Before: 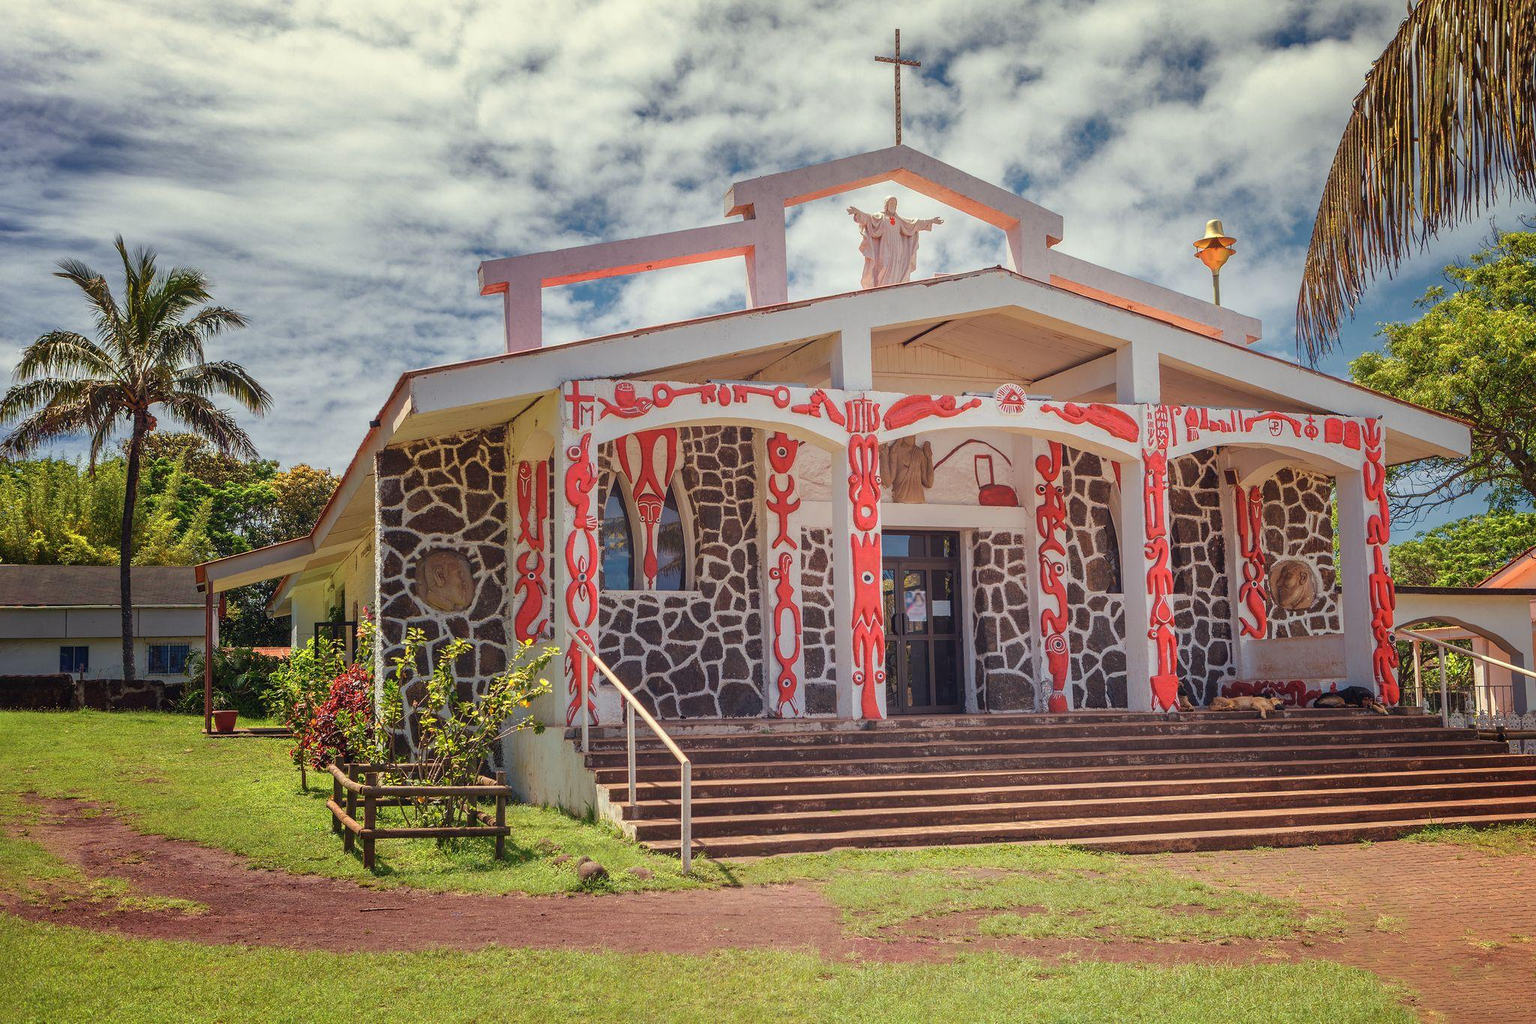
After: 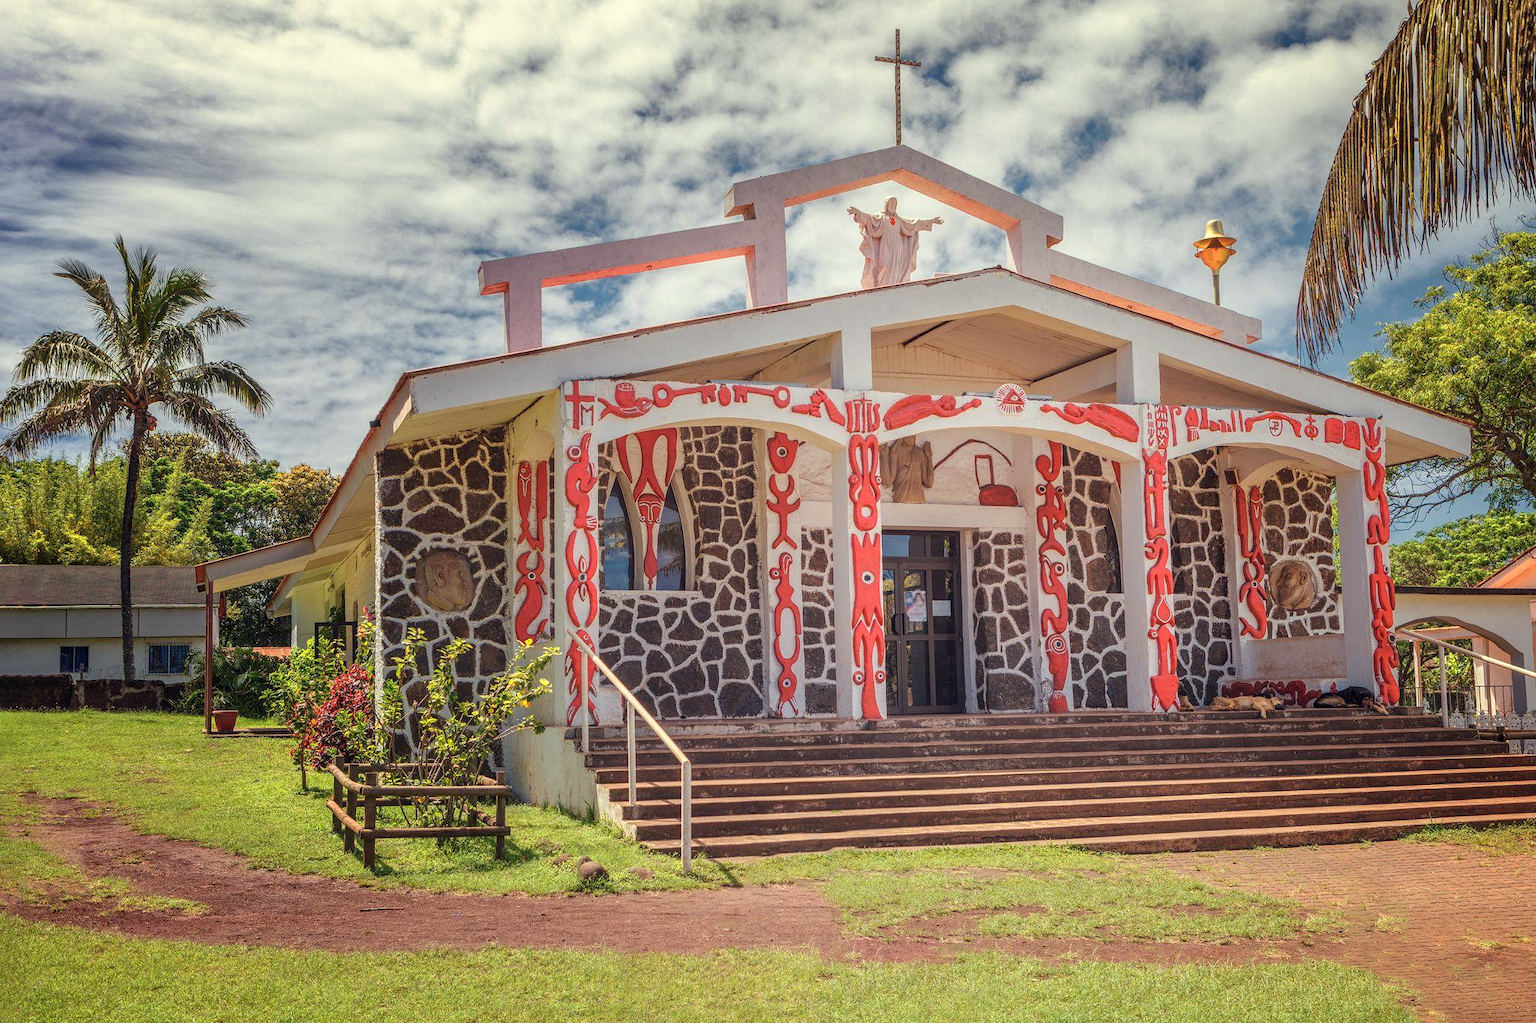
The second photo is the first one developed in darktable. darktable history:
local contrast: on, module defaults
color correction: highlights b* 3
contrast brightness saturation: contrast 0.05, brightness 0.06, saturation 0.01
